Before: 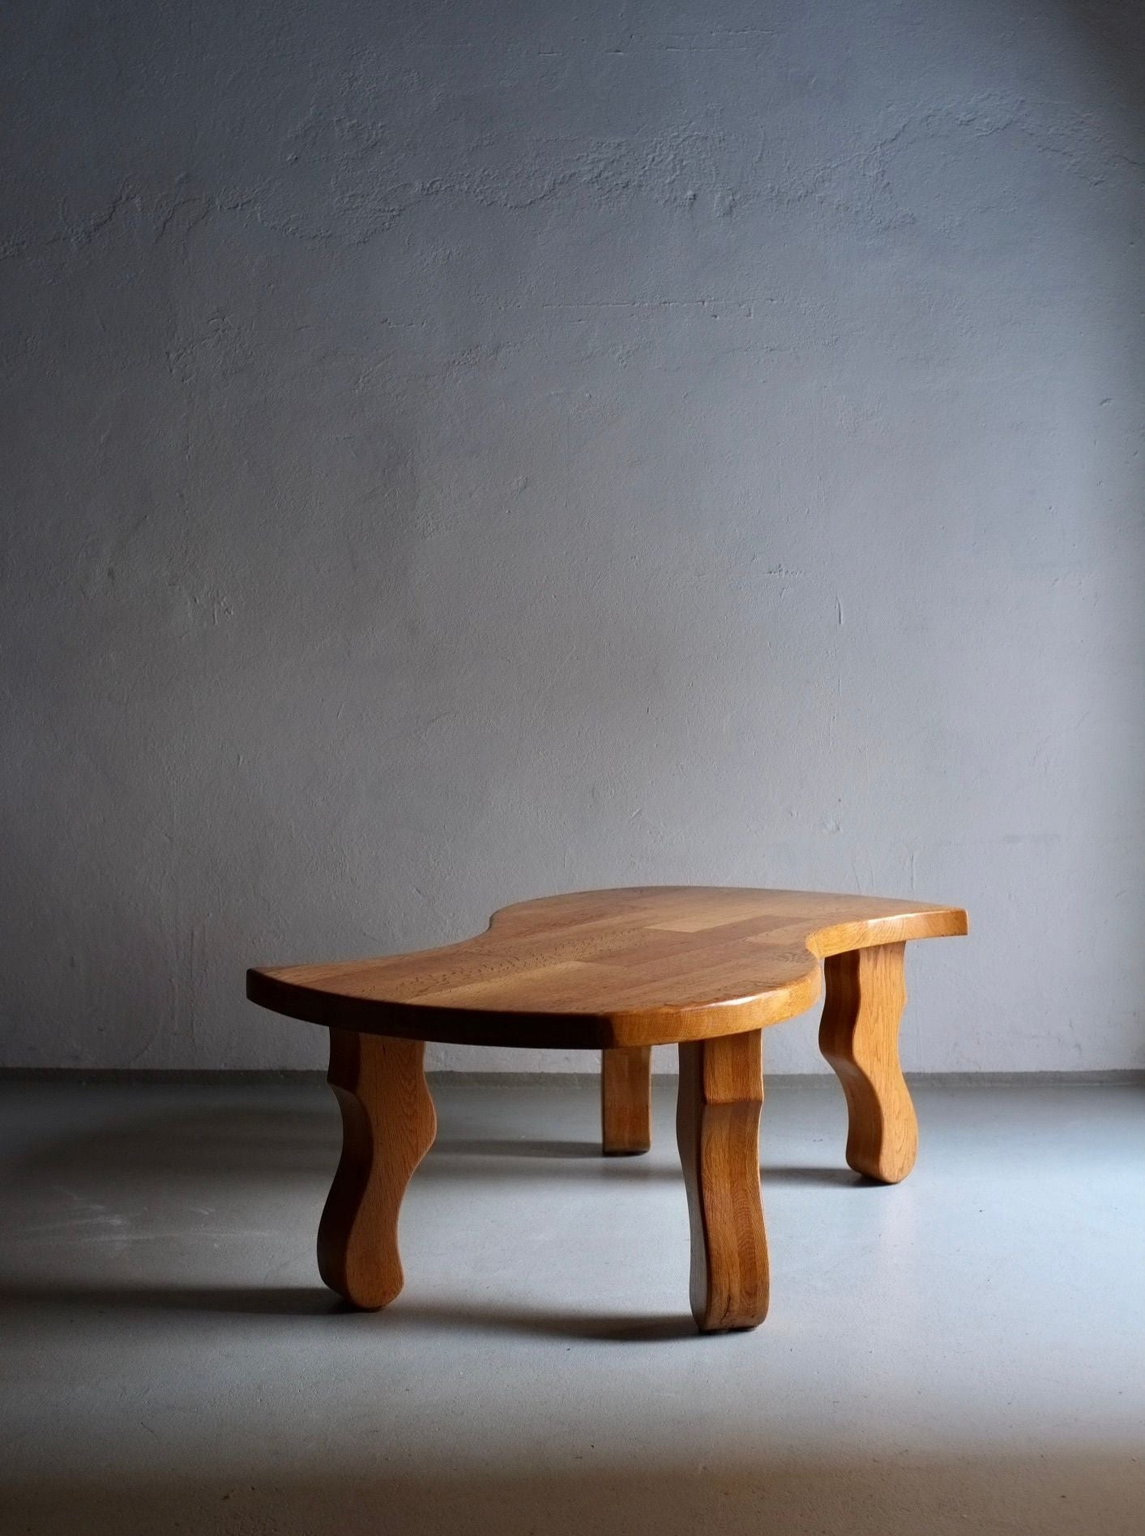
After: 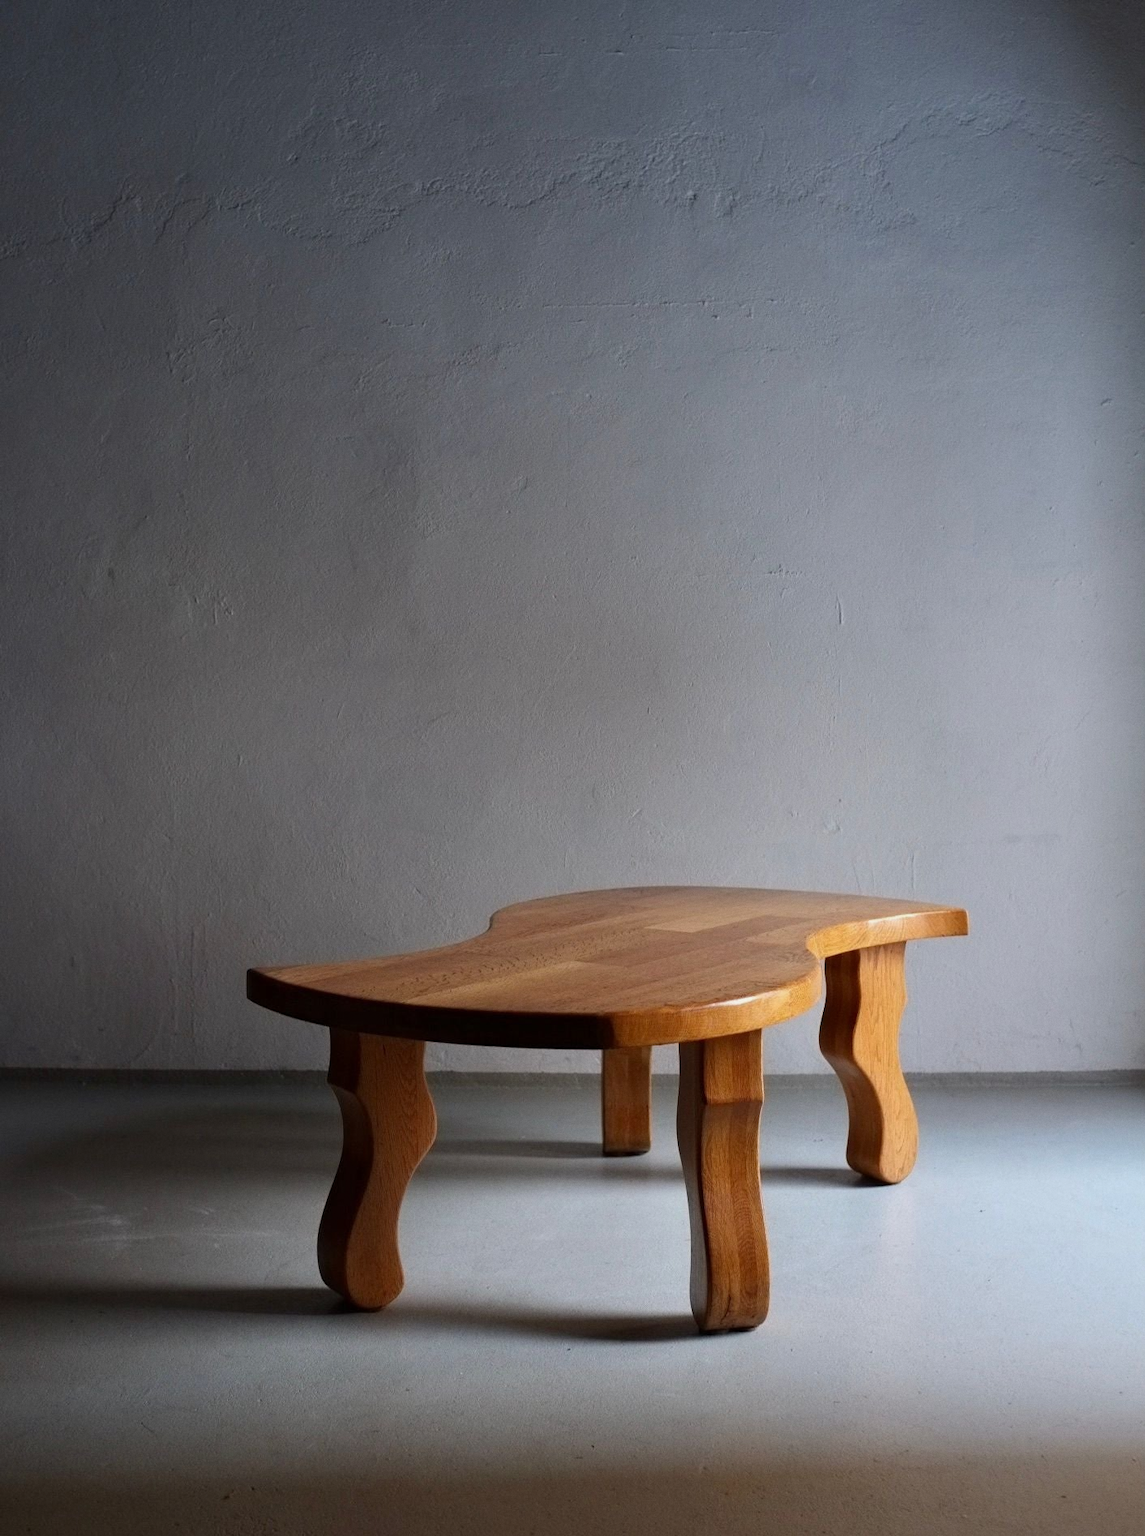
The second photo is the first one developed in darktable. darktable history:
exposure: exposure -0.157 EV, compensate highlight preservation false
grain: coarseness 0.09 ISO, strength 10%
